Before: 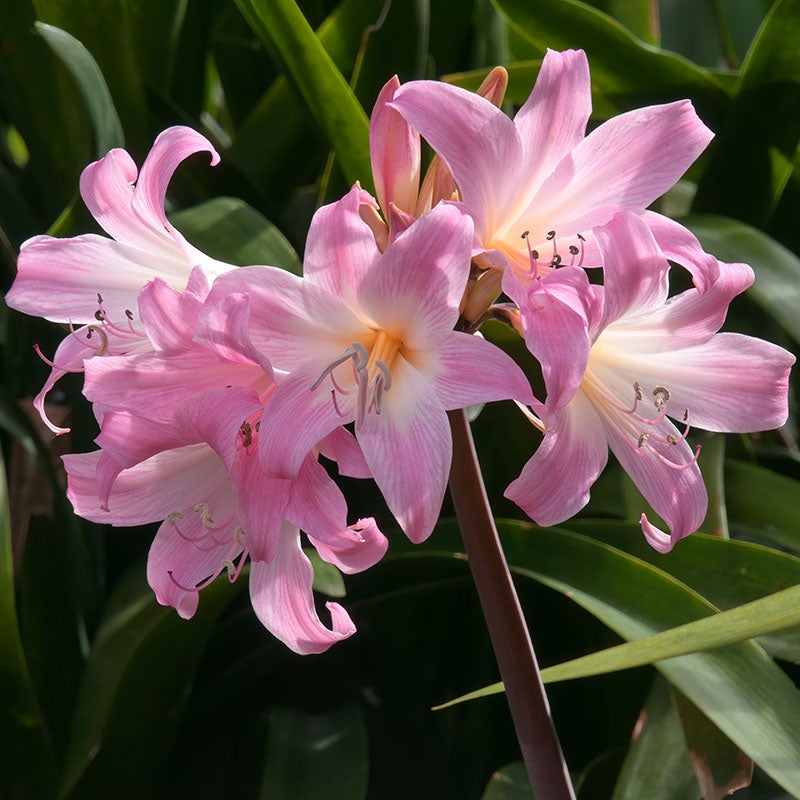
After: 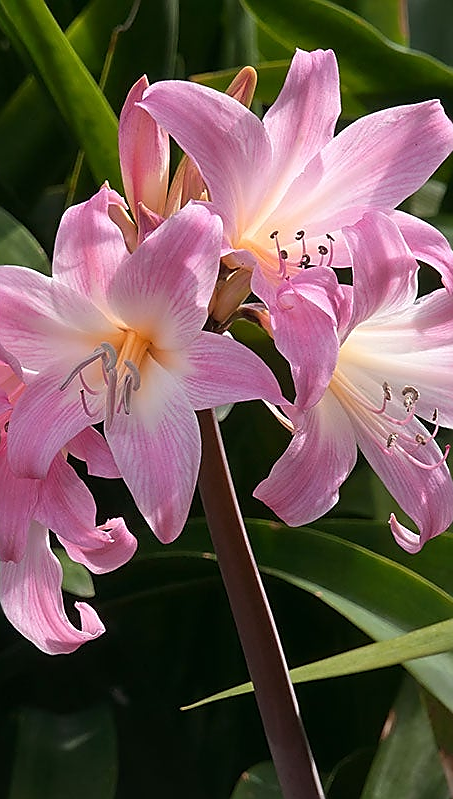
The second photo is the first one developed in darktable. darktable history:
sharpen: radius 1.4, amount 1.25, threshold 0.7
crop: left 31.458%, top 0%, right 11.876%
